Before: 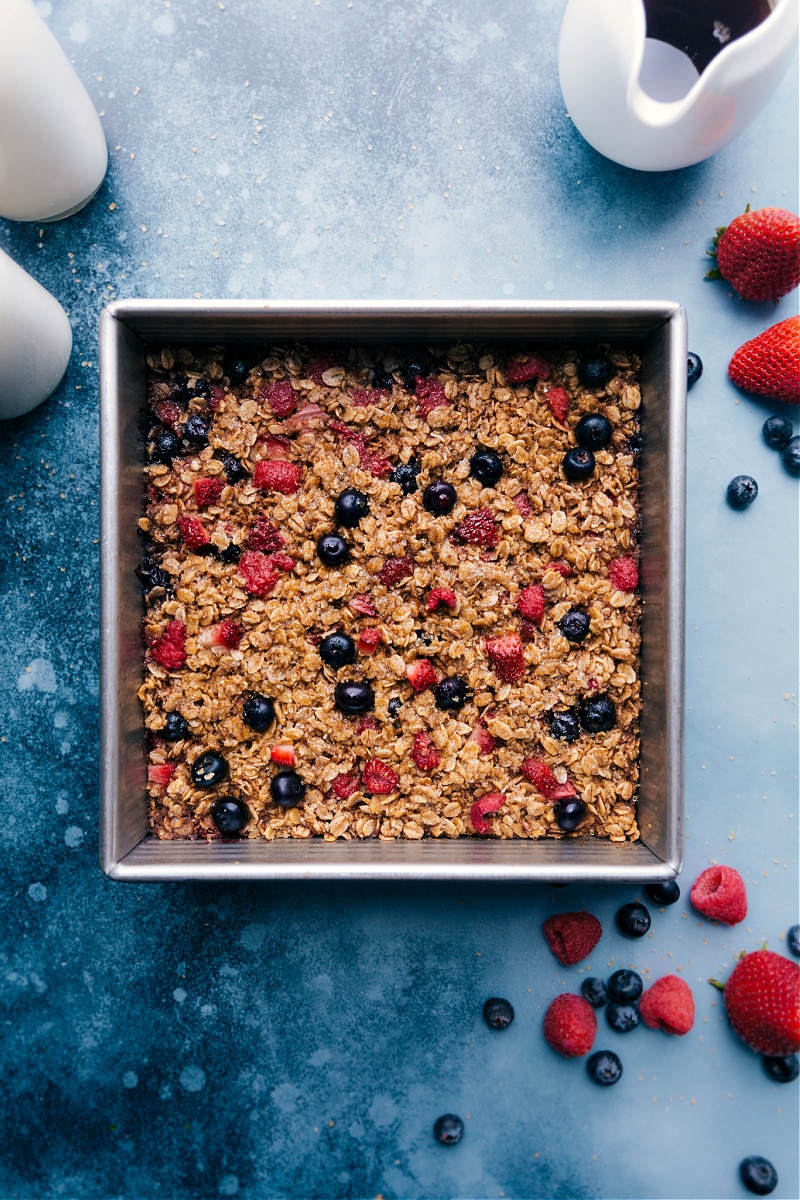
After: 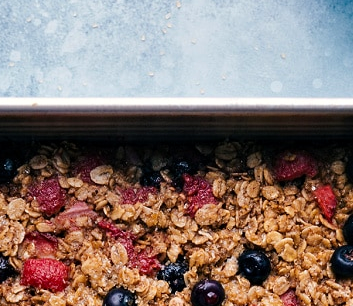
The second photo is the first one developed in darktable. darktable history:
haze removal: compatibility mode true, adaptive false
crop: left 29.023%, top 16.848%, right 26.791%, bottom 57.645%
